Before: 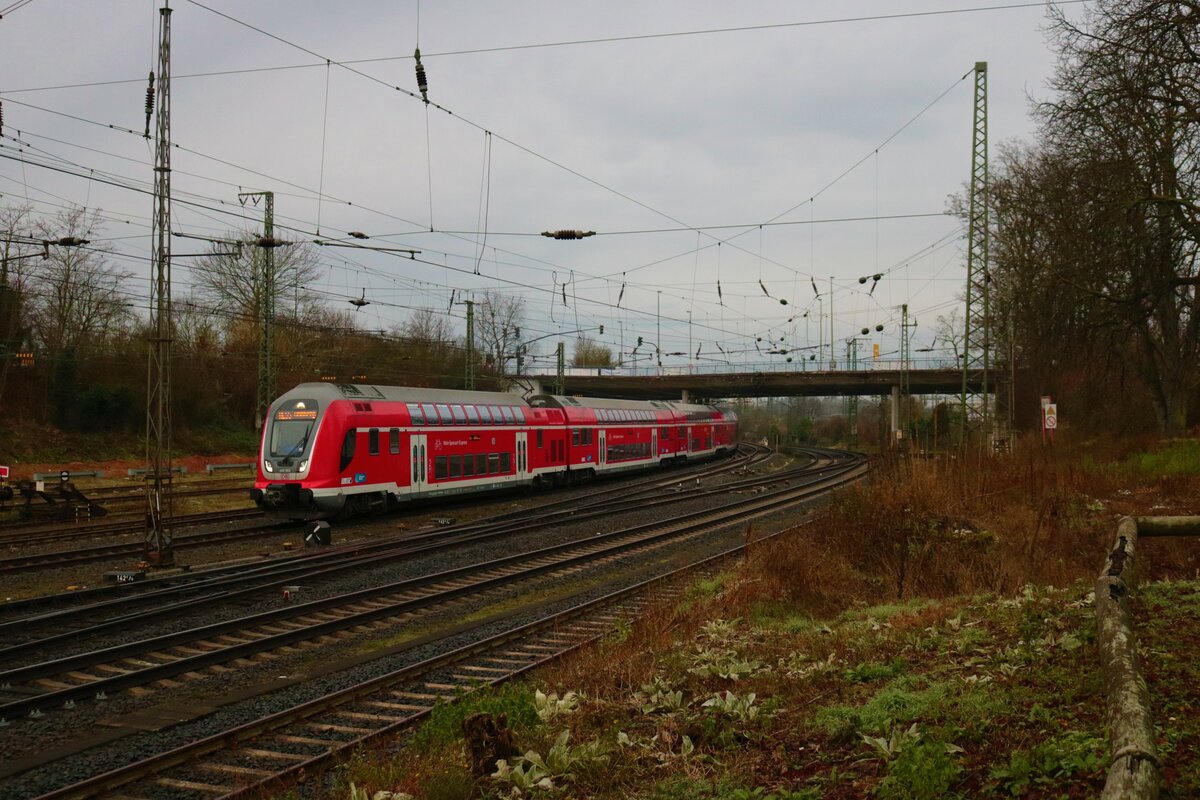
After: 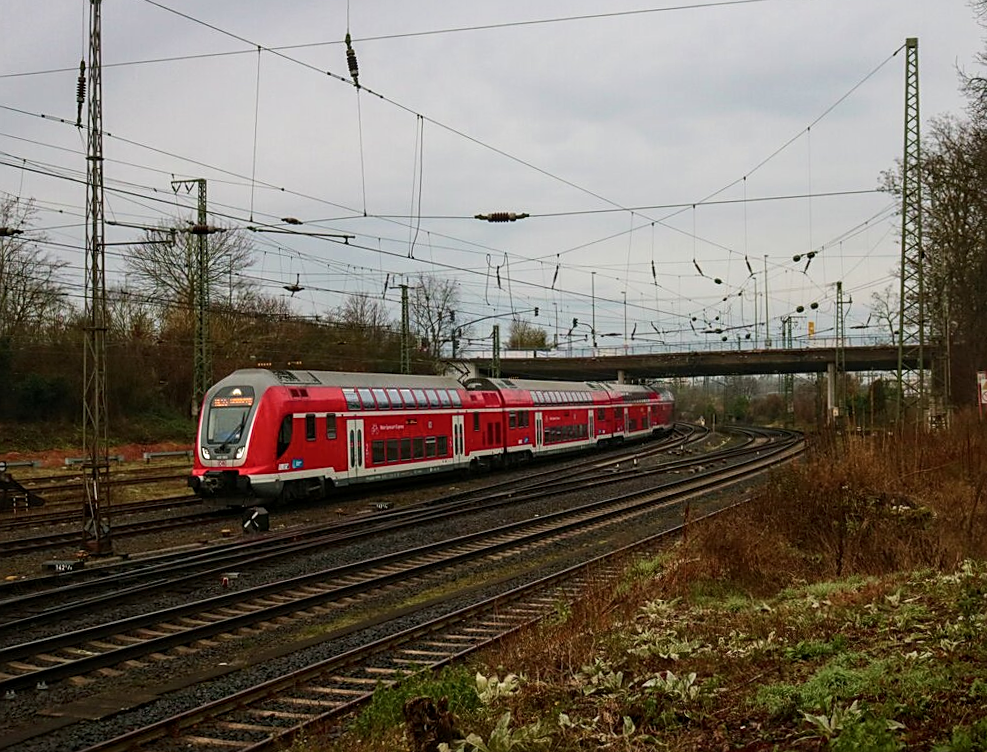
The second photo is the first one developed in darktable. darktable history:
contrast brightness saturation: contrast 0.151, brightness 0.043
sharpen: on, module defaults
crop and rotate: angle 0.891°, left 4.37%, top 1.217%, right 11.467%, bottom 2.561%
local contrast: on, module defaults
